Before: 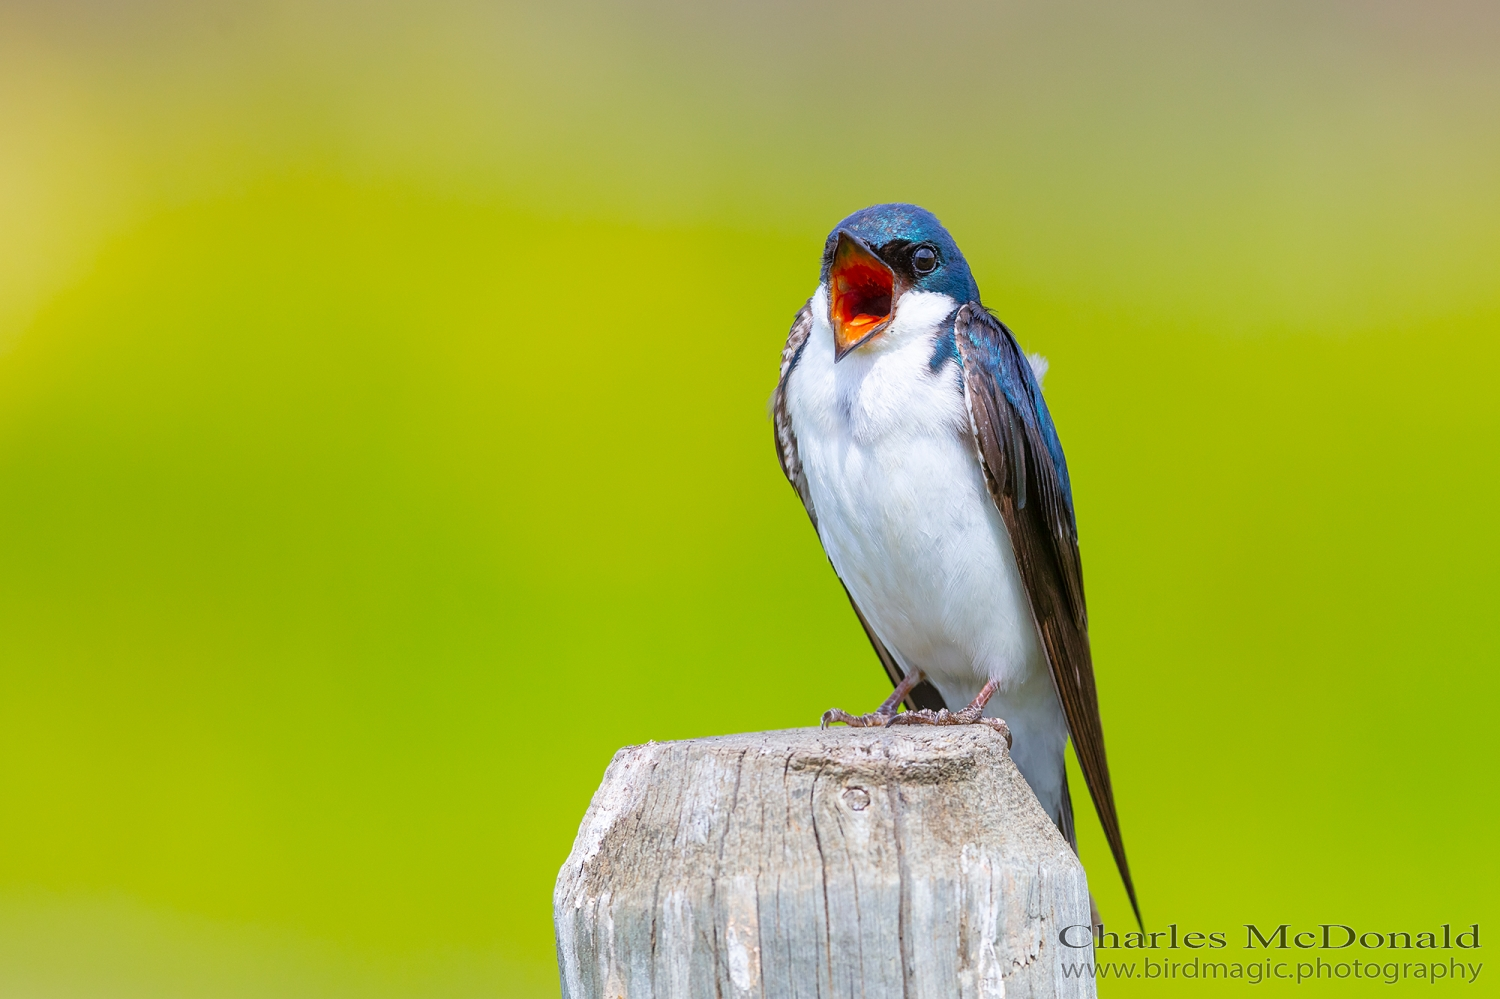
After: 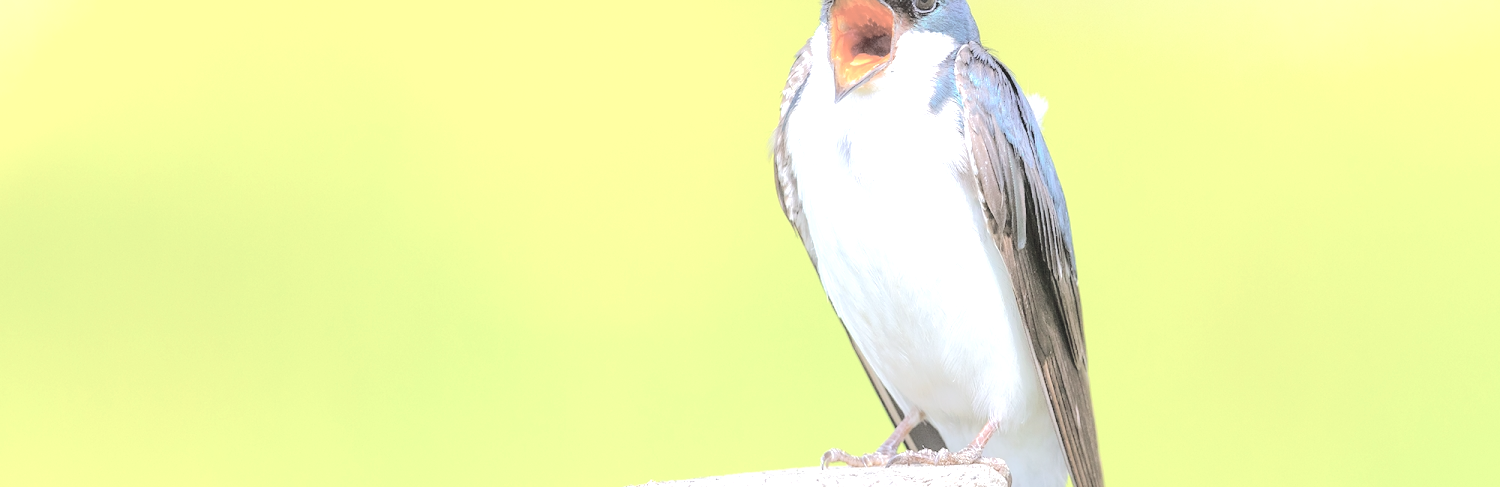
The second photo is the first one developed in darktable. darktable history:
crop and rotate: top 26.113%, bottom 25.102%
exposure: black level correction 0, exposure 1.099 EV, compensate highlight preservation false
contrast brightness saturation: brightness 0.186, saturation -0.508
tone curve: curves: ch0 [(0, 0) (0.003, 0.021) (0.011, 0.033) (0.025, 0.059) (0.044, 0.097) (0.069, 0.141) (0.1, 0.186) (0.136, 0.237) (0.177, 0.298) (0.224, 0.378) (0.277, 0.47) (0.335, 0.542) (0.399, 0.605) (0.468, 0.678) (0.543, 0.724) (0.623, 0.787) (0.709, 0.829) (0.801, 0.875) (0.898, 0.912) (1, 1)], color space Lab, independent channels, preserve colors none
